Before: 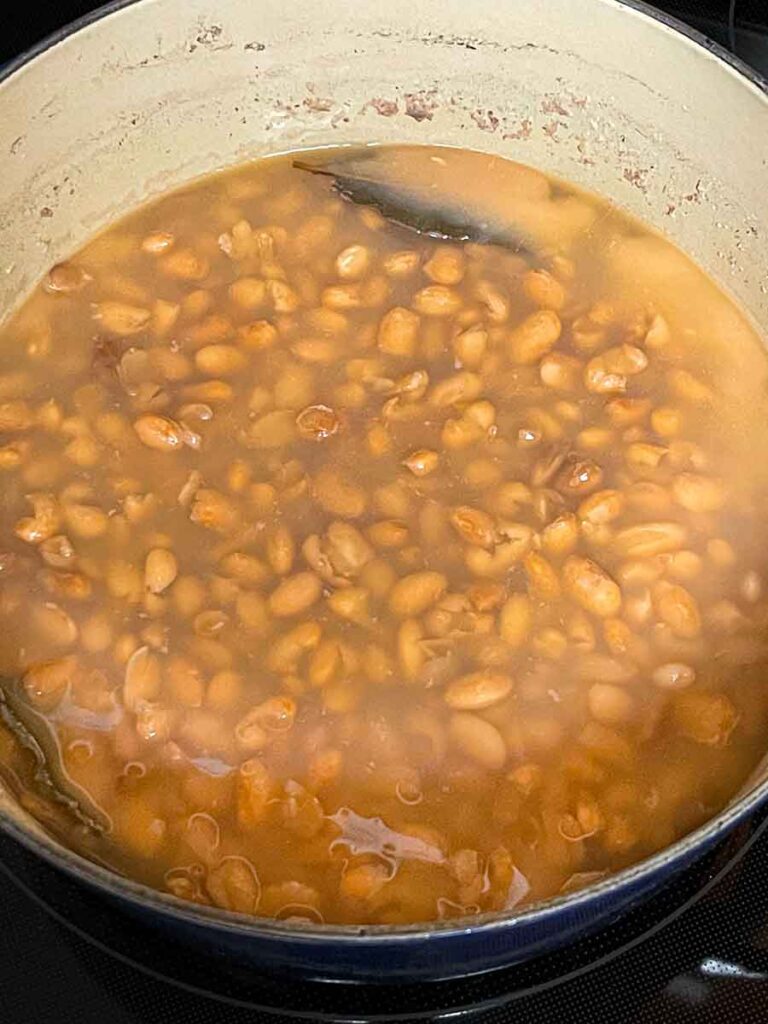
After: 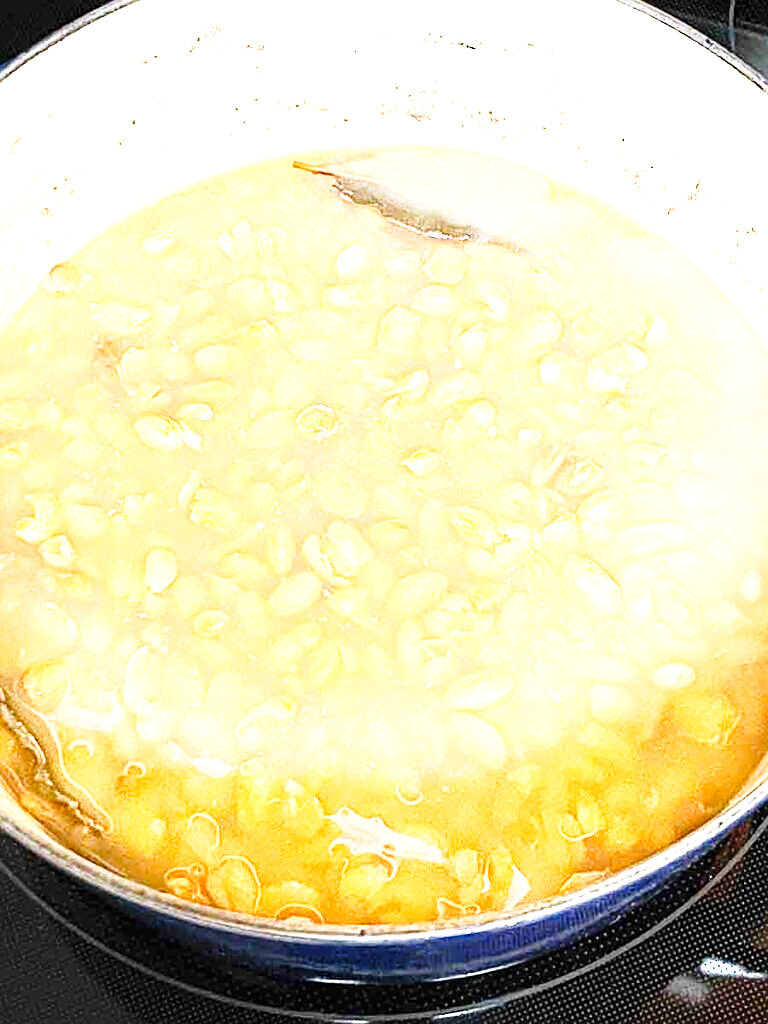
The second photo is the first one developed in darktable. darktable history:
exposure: black level correction 0, exposure 1.975 EV, compensate exposure bias true, compensate highlight preservation false
base curve: curves: ch0 [(0, 0) (0.028, 0.03) (0.121, 0.232) (0.46, 0.748) (0.859, 0.968) (1, 1)], preserve colors none
sharpen: on, module defaults
